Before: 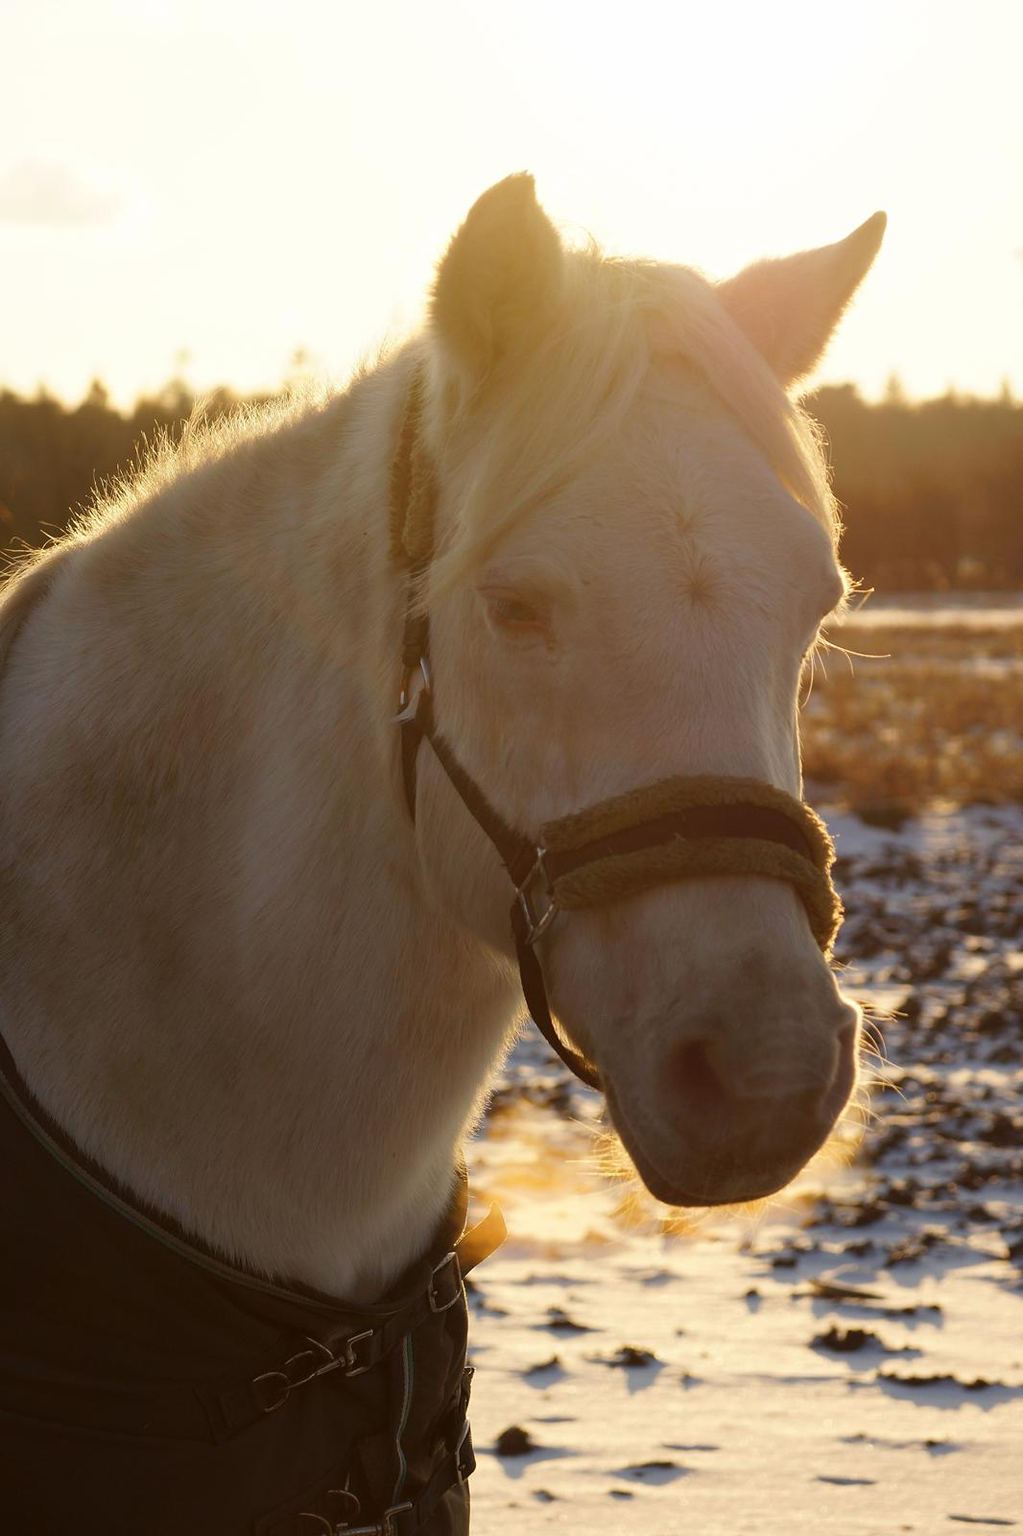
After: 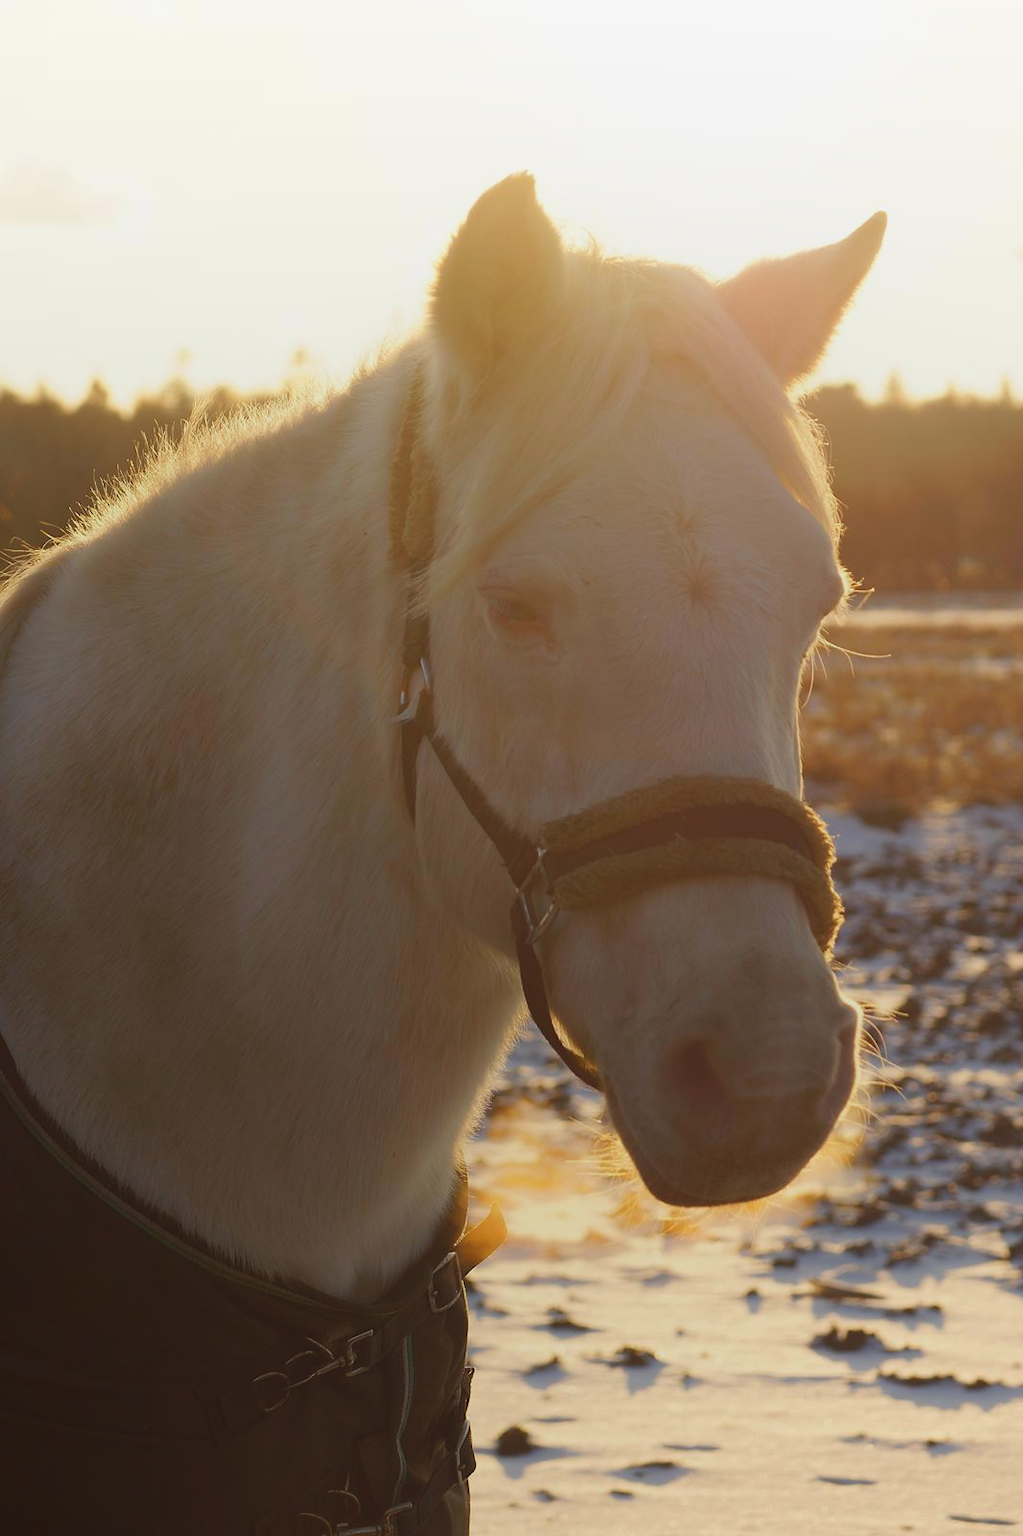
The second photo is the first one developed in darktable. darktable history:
contrast brightness saturation: saturation -0.059
local contrast: detail 71%
